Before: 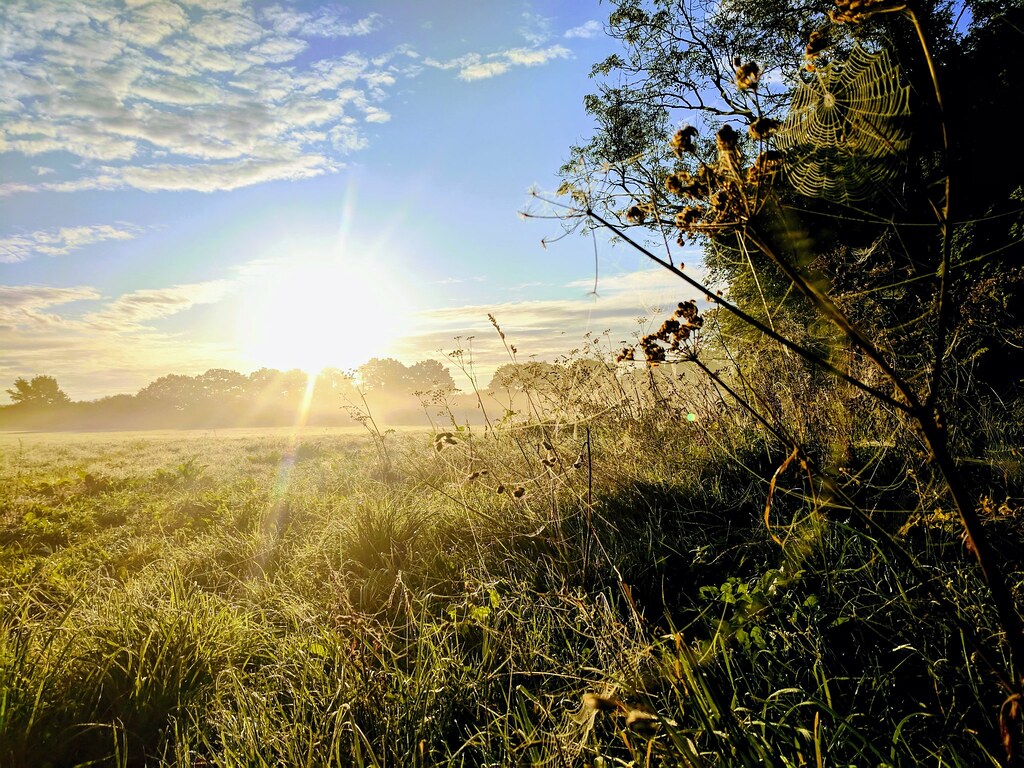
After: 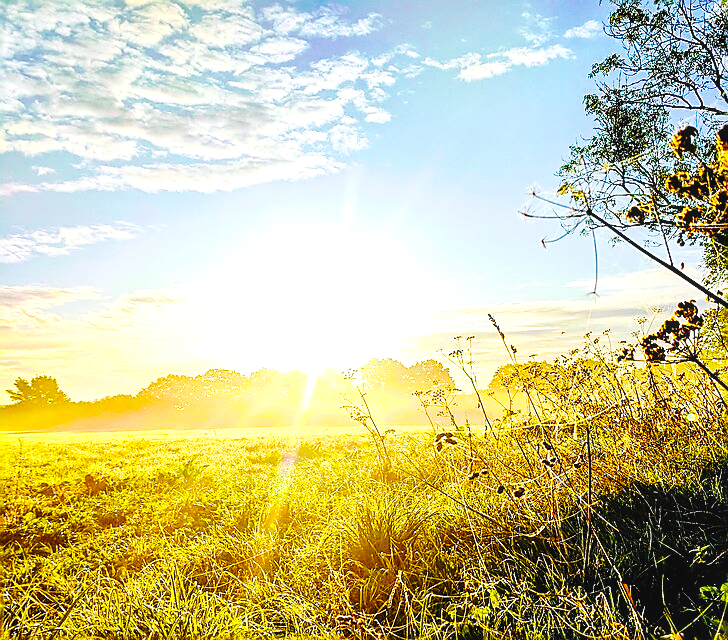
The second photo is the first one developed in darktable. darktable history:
crop: right 28.885%, bottom 16.626%
sharpen: radius 1.4, amount 1.25, threshold 0.7
base curve: curves: ch0 [(0, 0) (0.036, 0.025) (0.121, 0.166) (0.206, 0.329) (0.605, 0.79) (1, 1)], preserve colors none
color contrast: blue-yellow contrast 0.7
color zones: curves: ch0 [(0.224, 0.526) (0.75, 0.5)]; ch1 [(0.055, 0.526) (0.224, 0.761) (0.377, 0.526) (0.75, 0.5)]
local contrast: detail 130%
color balance rgb: linear chroma grading › shadows 10%, linear chroma grading › highlights 10%, linear chroma grading › global chroma 15%, linear chroma grading › mid-tones 15%, perceptual saturation grading › global saturation 40%, perceptual saturation grading › highlights -25%, perceptual saturation grading › mid-tones 35%, perceptual saturation grading › shadows 35%, perceptual brilliance grading › global brilliance 11.29%, global vibrance 11.29%
